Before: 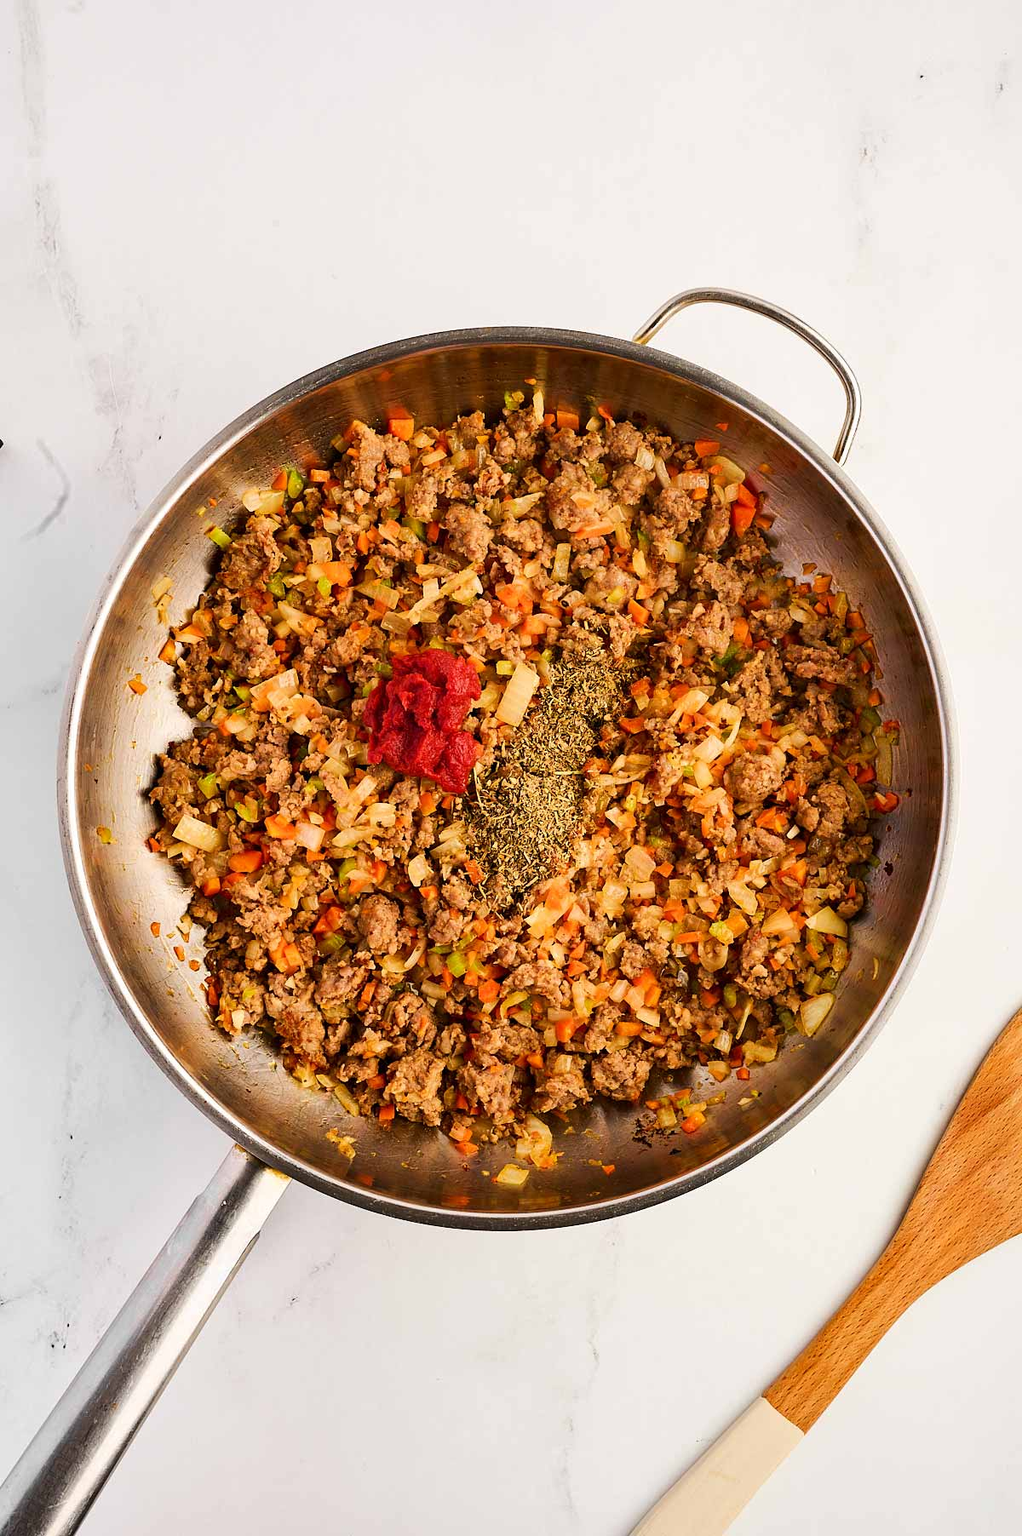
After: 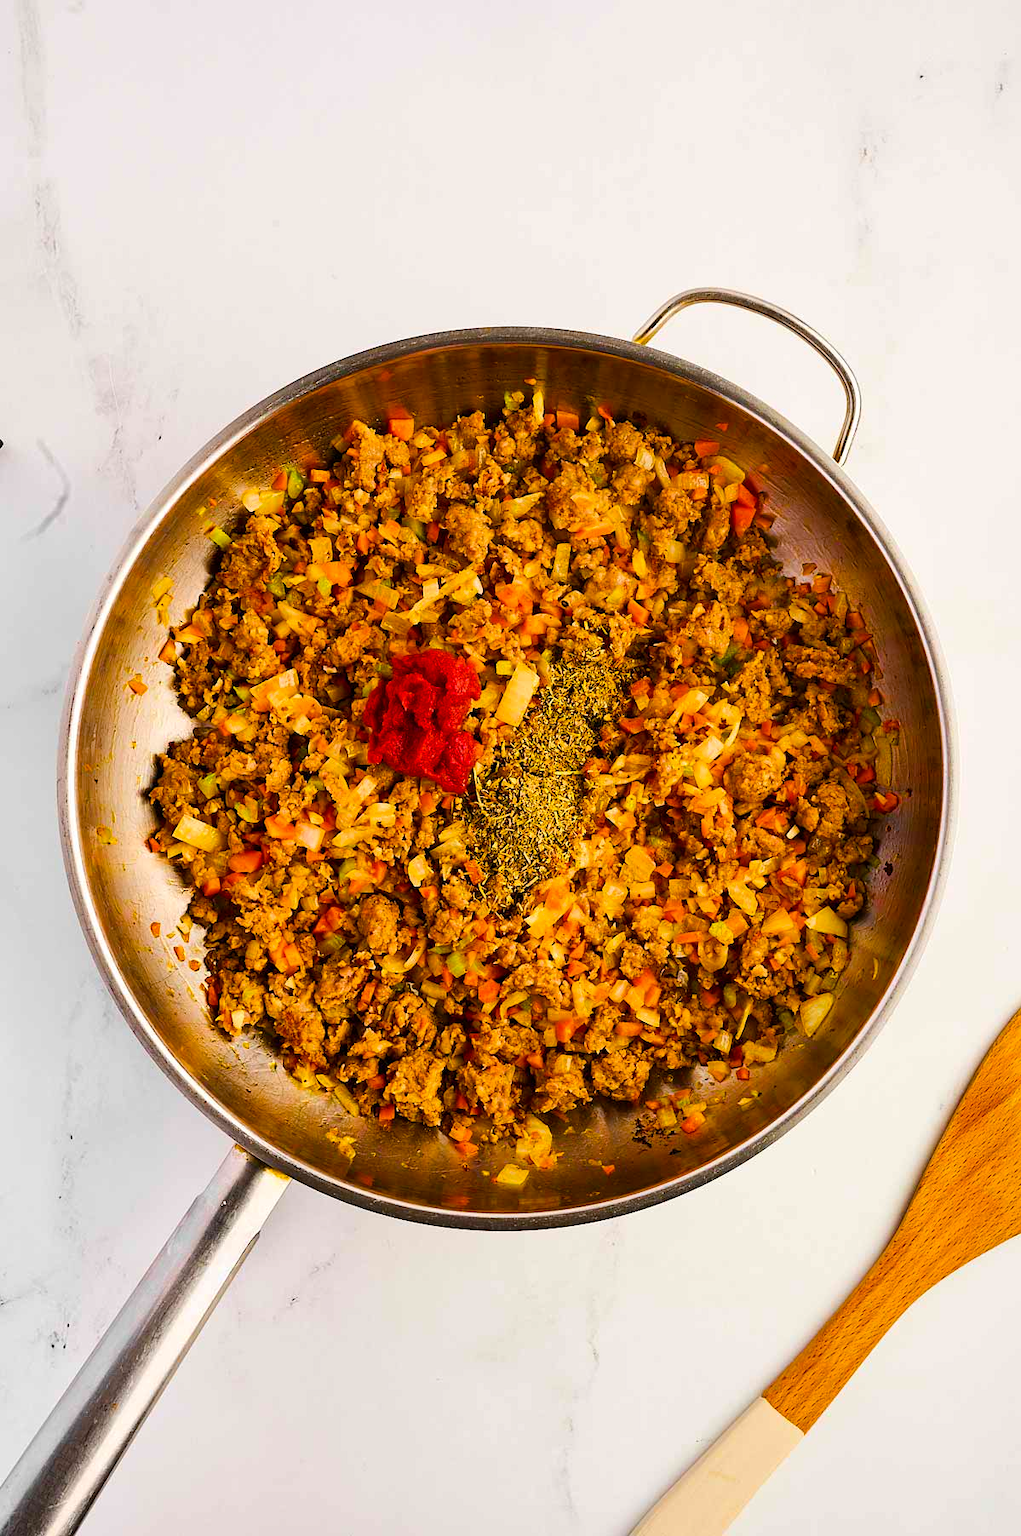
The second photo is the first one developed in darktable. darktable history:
white balance: emerald 1
color balance rgb: linear chroma grading › global chroma 15%, perceptual saturation grading › global saturation 30%
